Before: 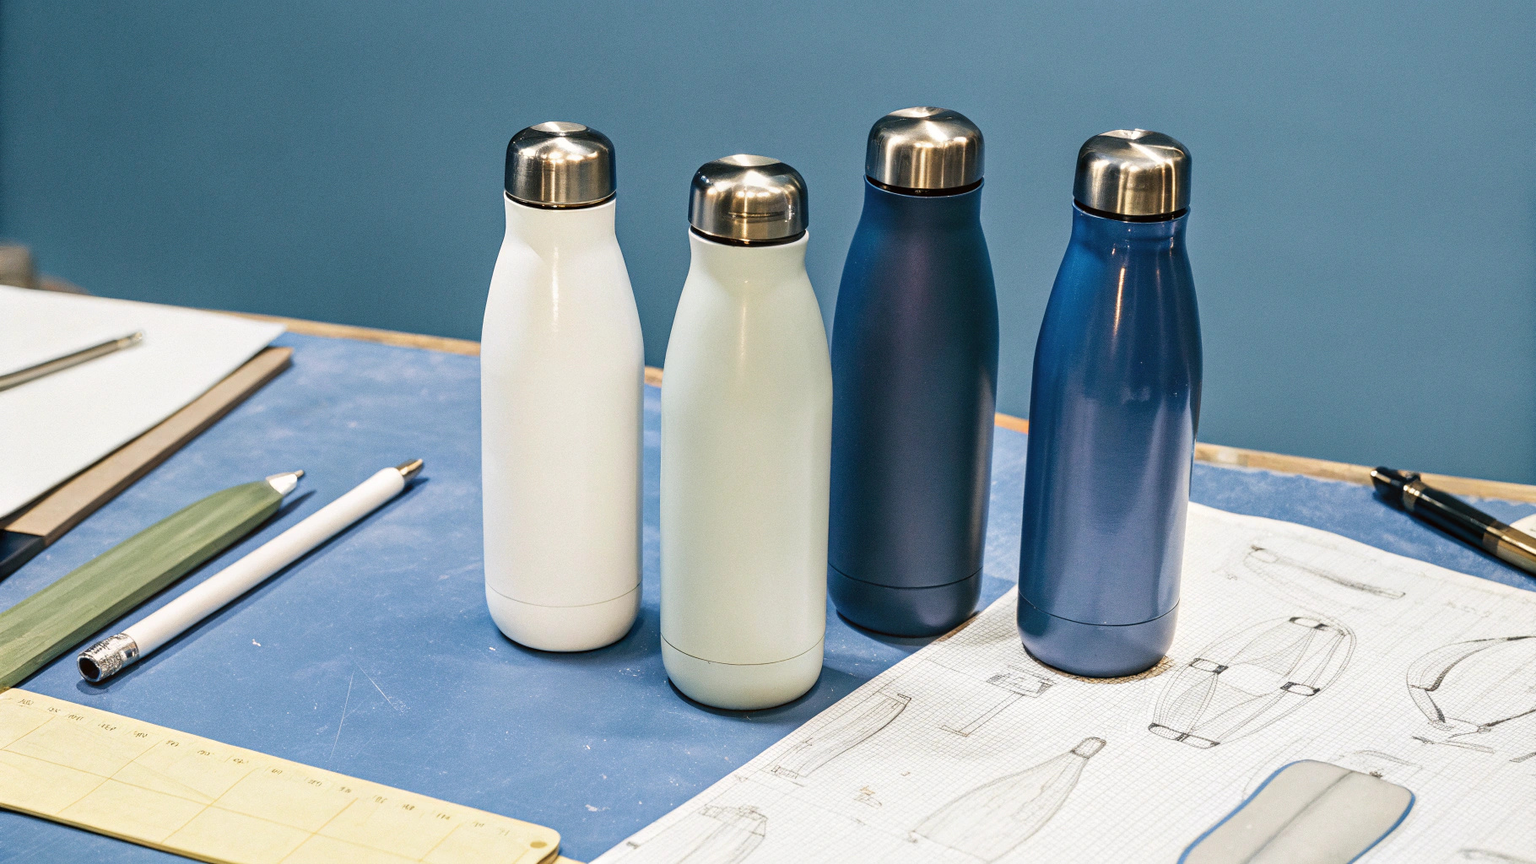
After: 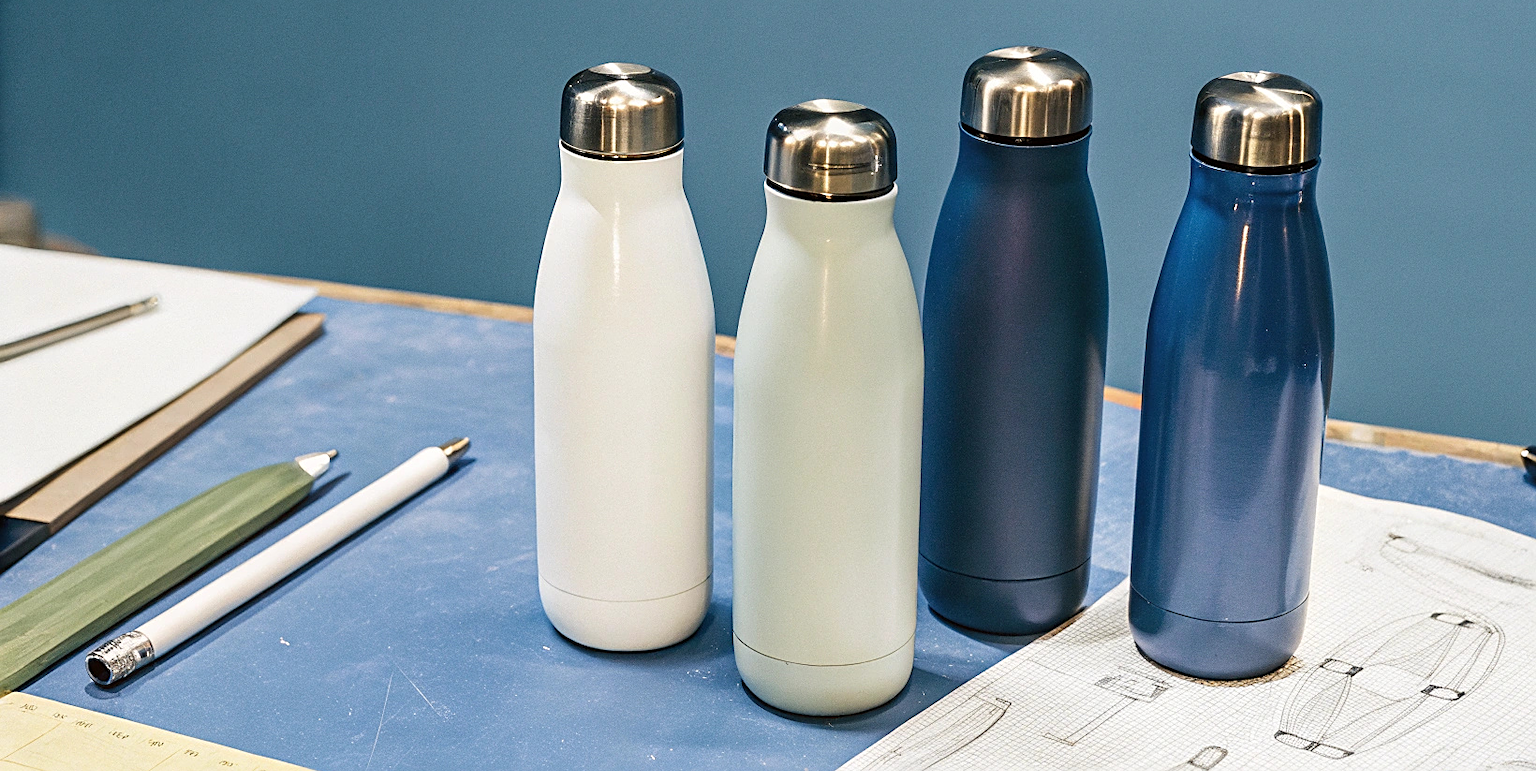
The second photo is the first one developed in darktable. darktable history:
sharpen: on, module defaults
crop: top 7.521%, right 9.858%, bottom 11.935%
